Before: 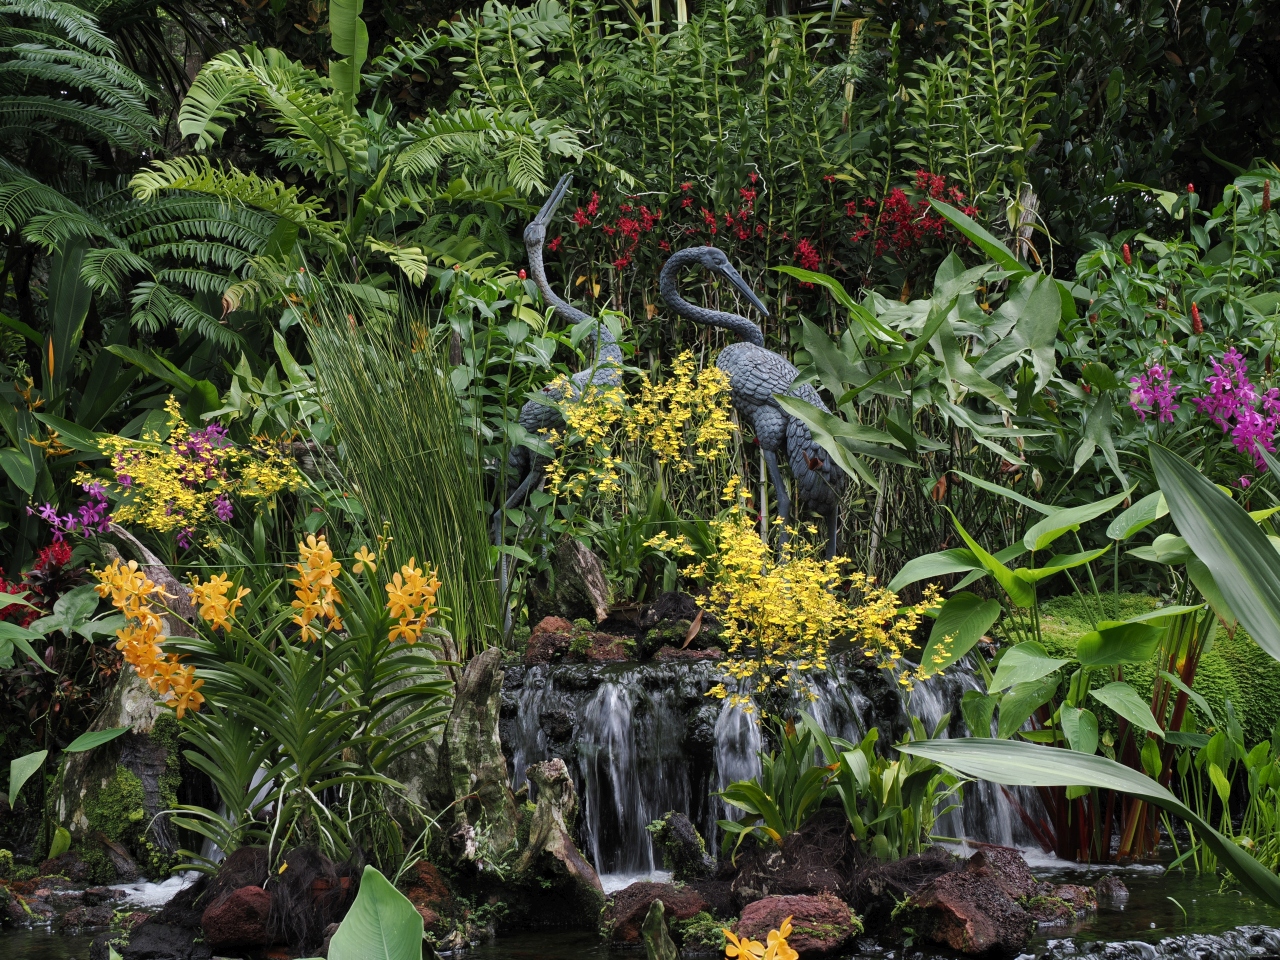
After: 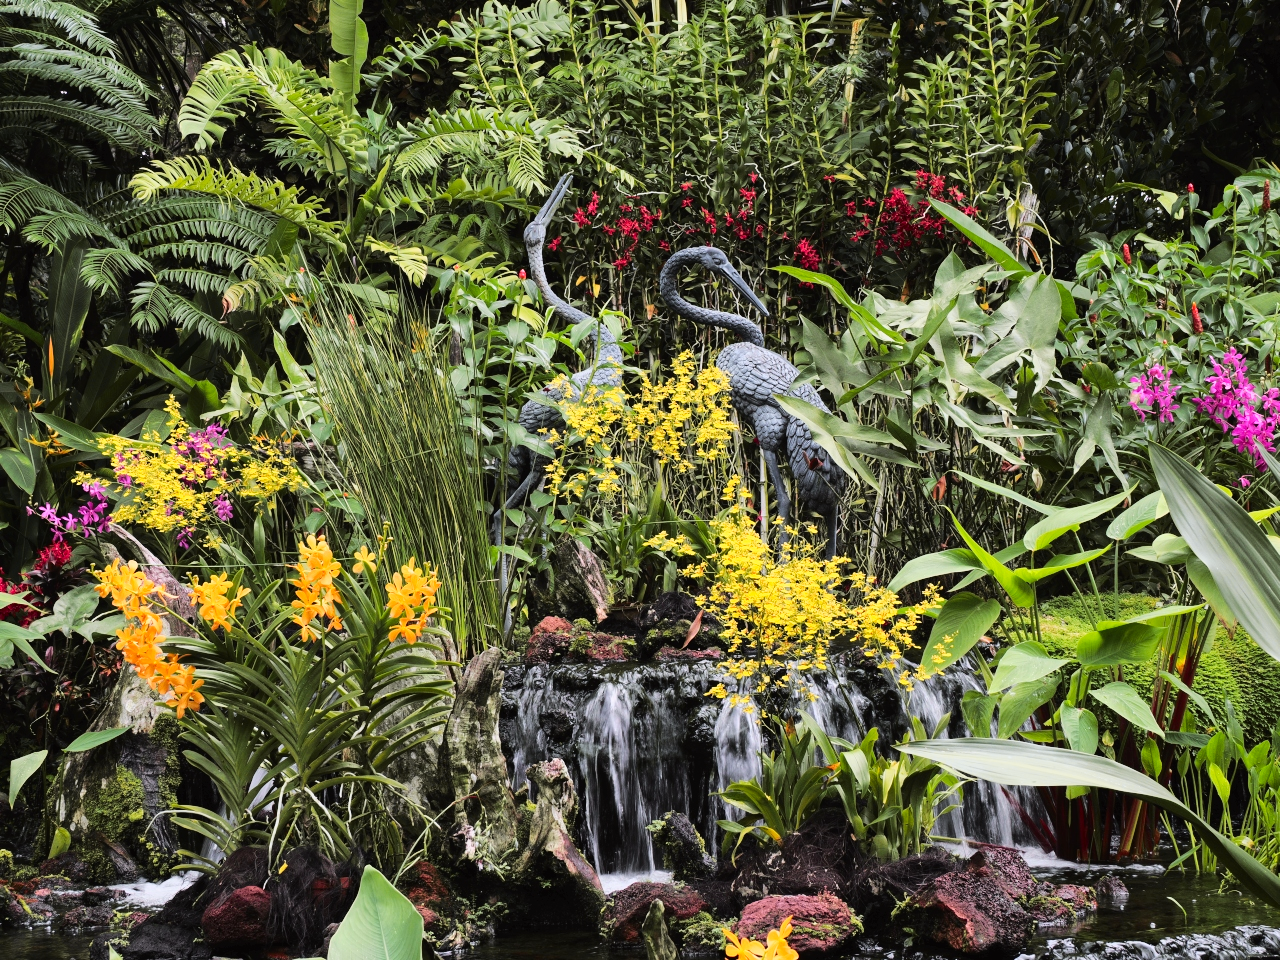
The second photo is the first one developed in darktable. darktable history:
white balance: red 1.009, blue 1.027
base curve: curves: ch0 [(0, 0) (0.028, 0.03) (0.121, 0.232) (0.46, 0.748) (0.859, 0.968) (1, 1)]
tone curve: curves: ch0 [(0, 0.013) (0.036, 0.035) (0.274, 0.288) (0.504, 0.536) (0.844, 0.84) (1, 0.97)]; ch1 [(0, 0) (0.389, 0.403) (0.462, 0.48) (0.499, 0.5) (0.524, 0.529) (0.567, 0.603) (0.626, 0.651) (0.749, 0.781) (1, 1)]; ch2 [(0, 0) (0.464, 0.478) (0.5, 0.501) (0.533, 0.539) (0.599, 0.6) (0.704, 0.732) (1, 1)], color space Lab, independent channels, preserve colors none
